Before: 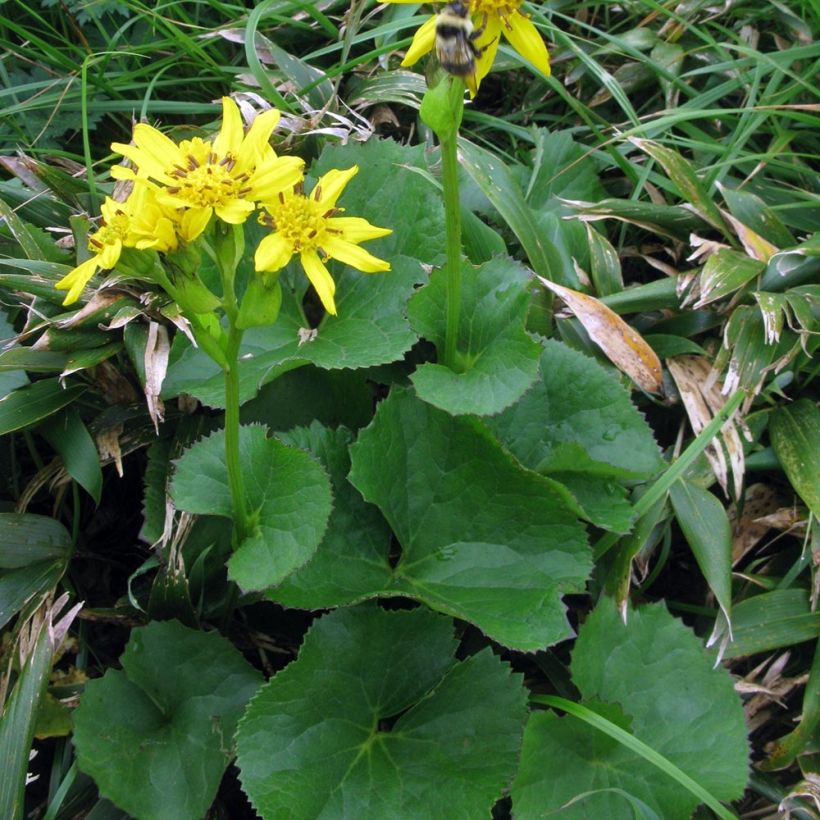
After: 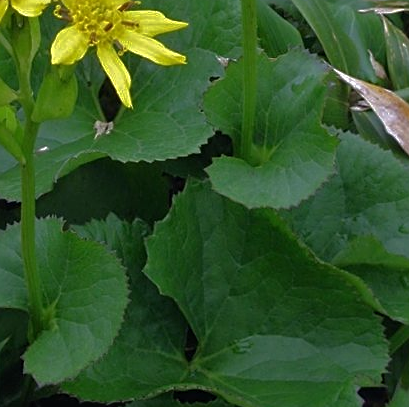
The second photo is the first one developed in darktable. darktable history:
sharpen: amount 0.497
crop: left 24.995%, top 25.295%, right 25.077%, bottom 25.048%
exposure: compensate highlight preservation false
base curve: curves: ch0 [(0, 0) (0.841, 0.609) (1, 1)]
tone curve: curves: ch0 [(0, 0) (0.003, 0.013) (0.011, 0.018) (0.025, 0.027) (0.044, 0.045) (0.069, 0.068) (0.1, 0.096) (0.136, 0.13) (0.177, 0.168) (0.224, 0.217) (0.277, 0.277) (0.335, 0.338) (0.399, 0.401) (0.468, 0.473) (0.543, 0.544) (0.623, 0.621) (0.709, 0.7) (0.801, 0.781) (0.898, 0.869) (1, 1)], color space Lab, independent channels, preserve colors none
